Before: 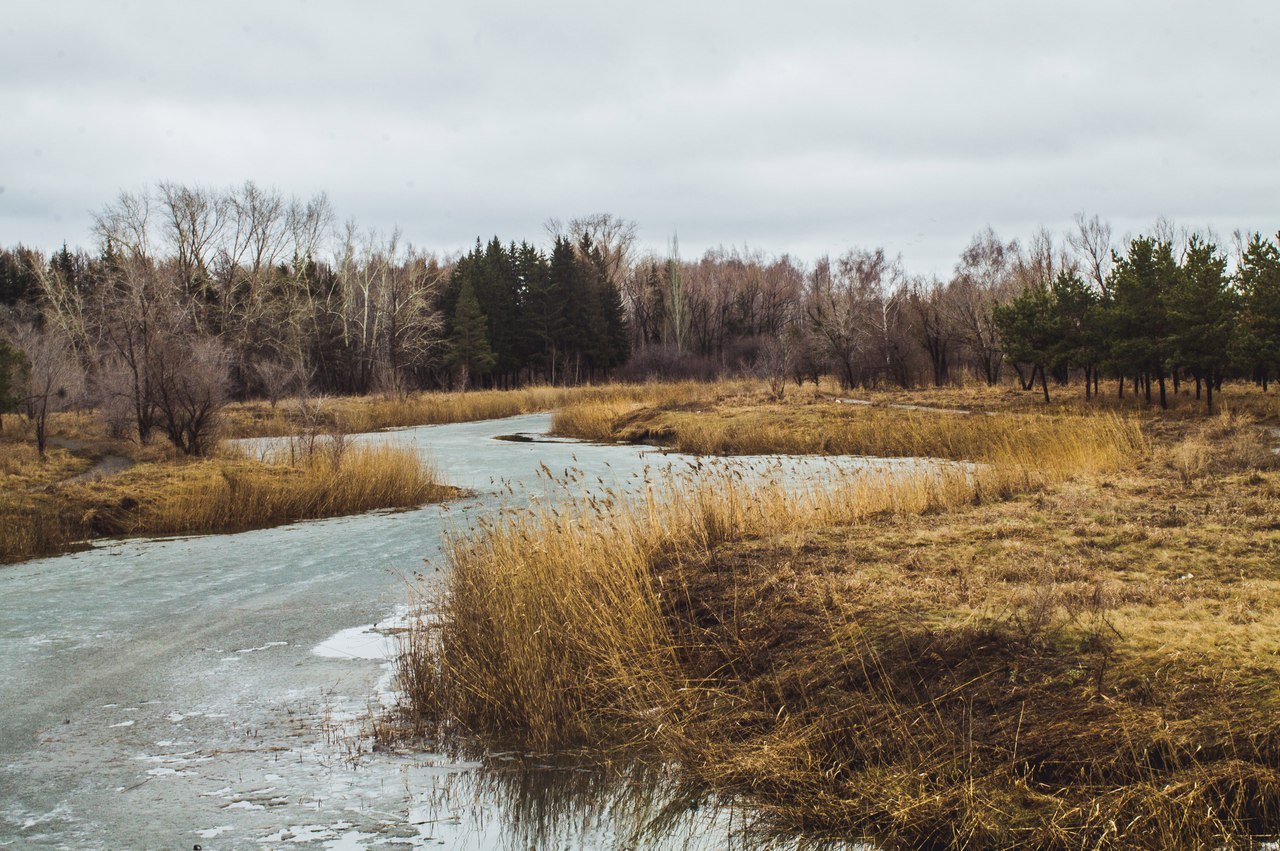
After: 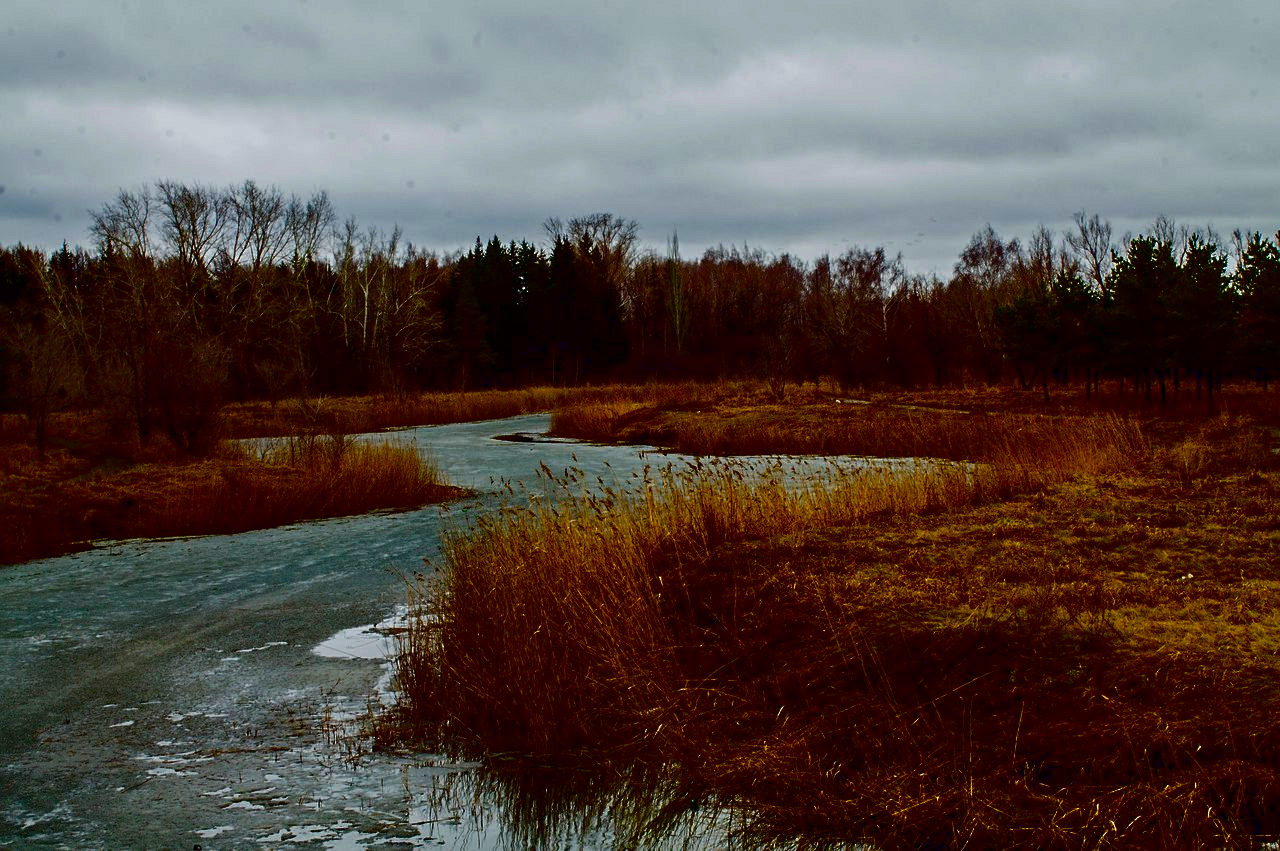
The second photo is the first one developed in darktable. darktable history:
sharpen: amount 0.209
contrast brightness saturation: brightness -0.998, saturation 0.989
